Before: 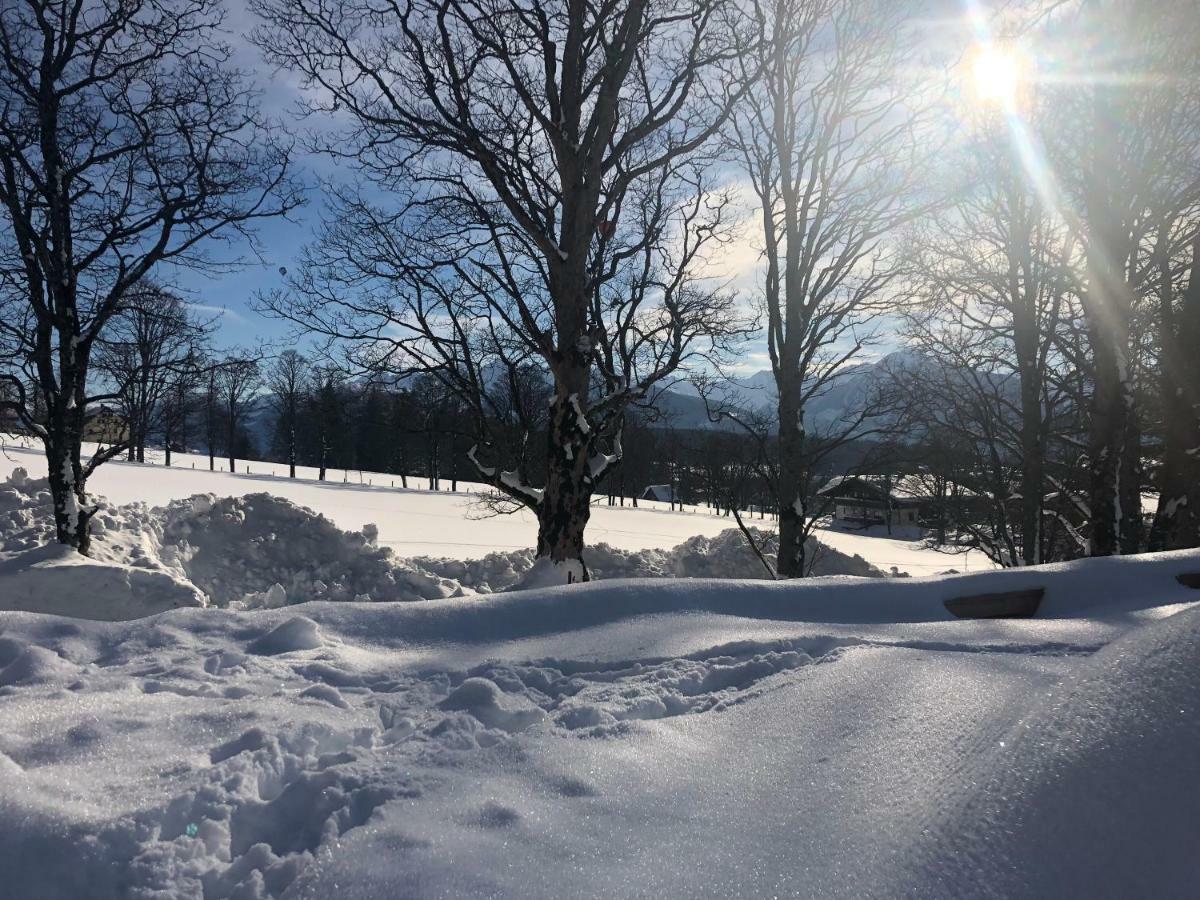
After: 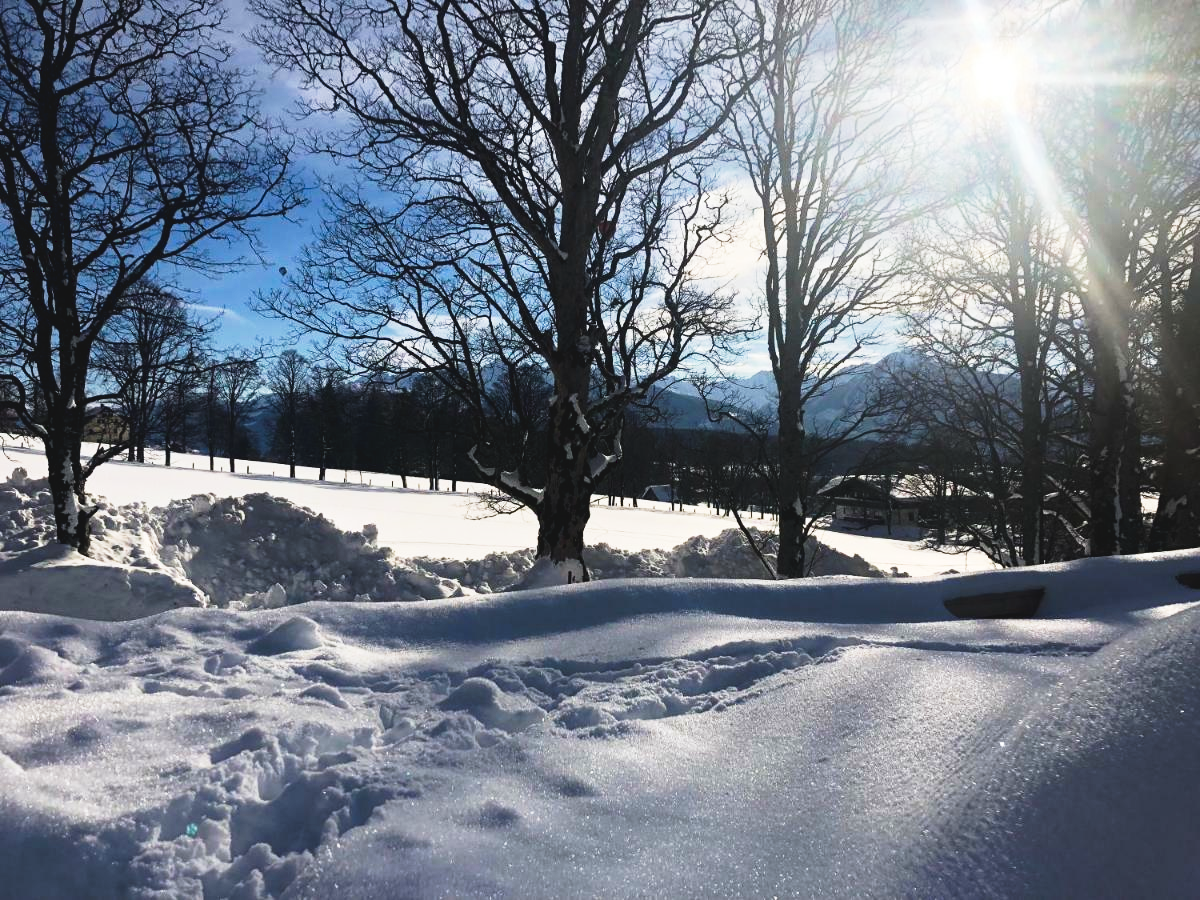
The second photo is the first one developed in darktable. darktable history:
shadows and highlights: shadows 25, highlights -48, soften with gaussian
tone curve: curves: ch0 [(0, 0) (0.003, 0.063) (0.011, 0.063) (0.025, 0.063) (0.044, 0.066) (0.069, 0.071) (0.1, 0.09) (0.136, 0.116) (0.177, 0.144) (0.224, 0.192) (0.277, 0.246) (0.335, 0.311) (0.399, 0.399) (0.468, 0.49) (0.543, 0.589) (0.623, 0.709) (0.709, 0.827) (0.801, 0.918) (0.898, 0.969) (1, 1)], preserve colors none
